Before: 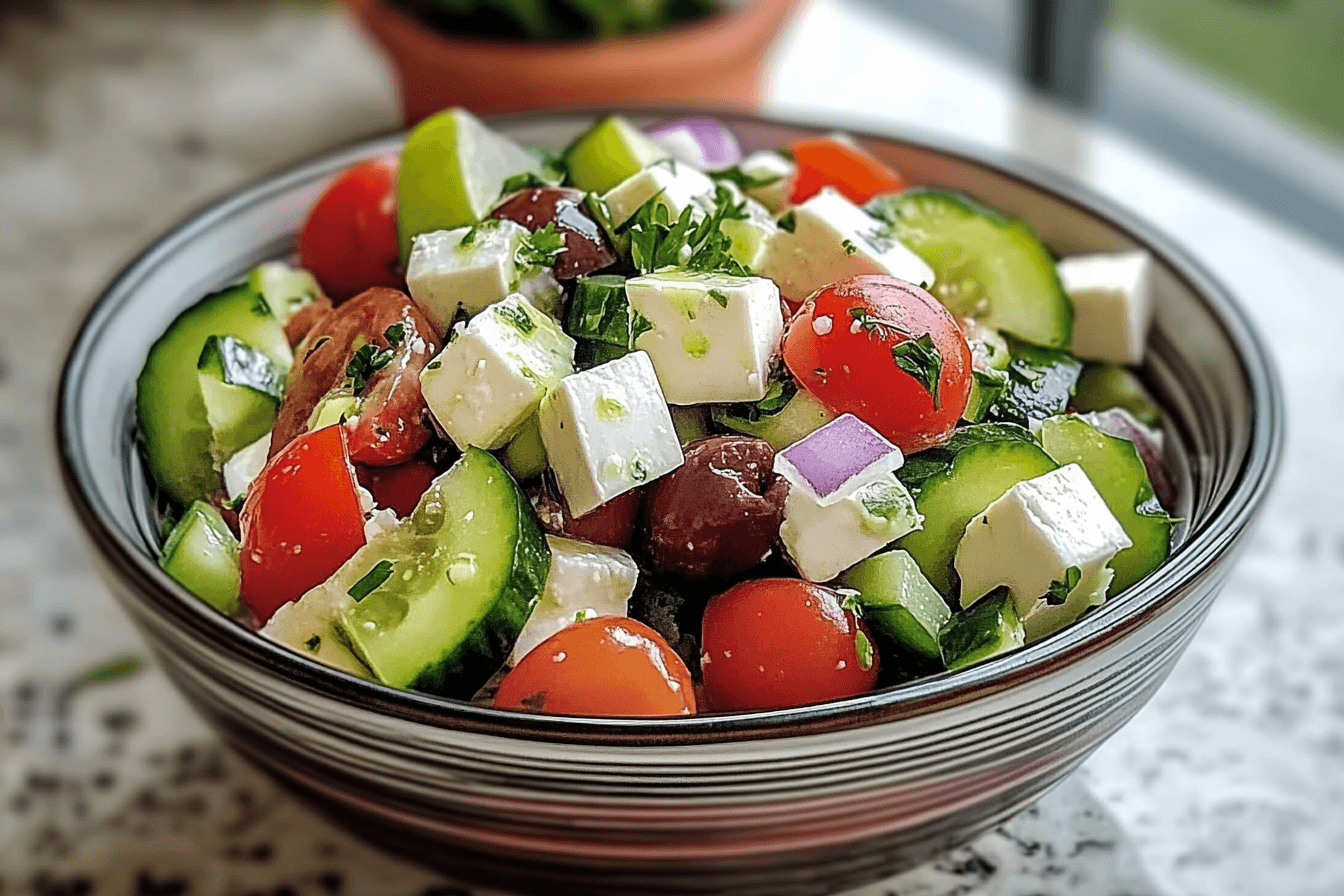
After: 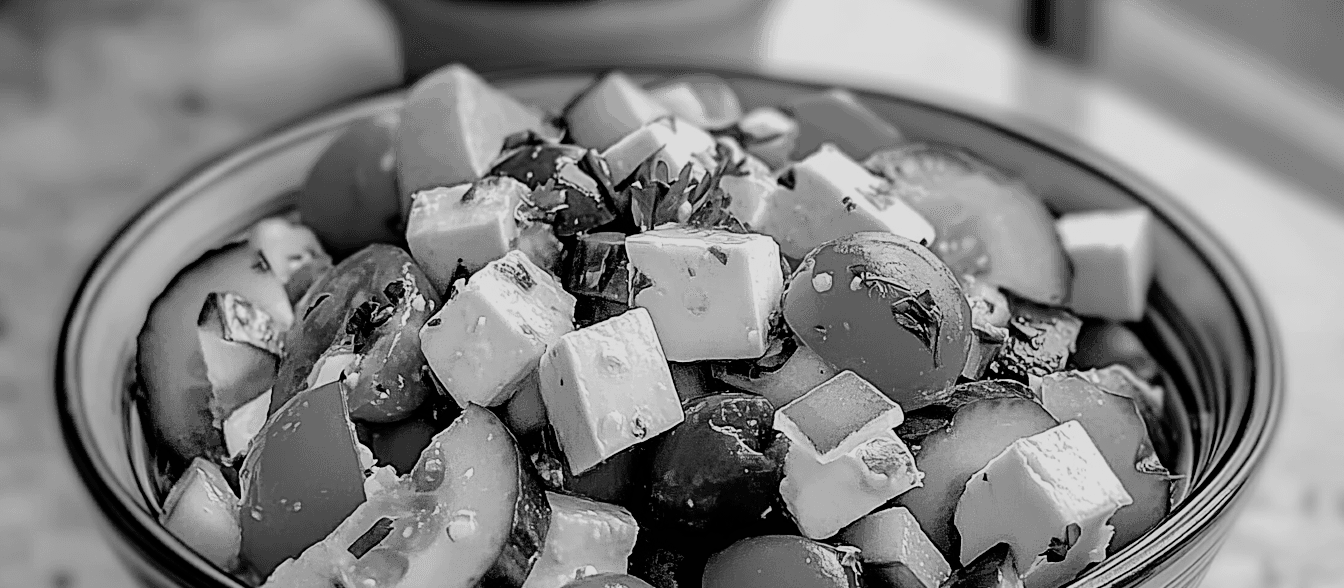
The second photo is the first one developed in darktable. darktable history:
monochrome: a 32, b 64, size 2.3, highlights 1
exposure: black level correction -0.015, exposure -0.125 EV, compensate highlight preservation false
white balance: red 0.974, blue 1.044
filmic rgb: black relative exposure -3.31 EV, white relative exposure 3.45 EV, hardness 2.36, contrast 1.103
crop and rotate: top 4.848%, bottom 29.503%
